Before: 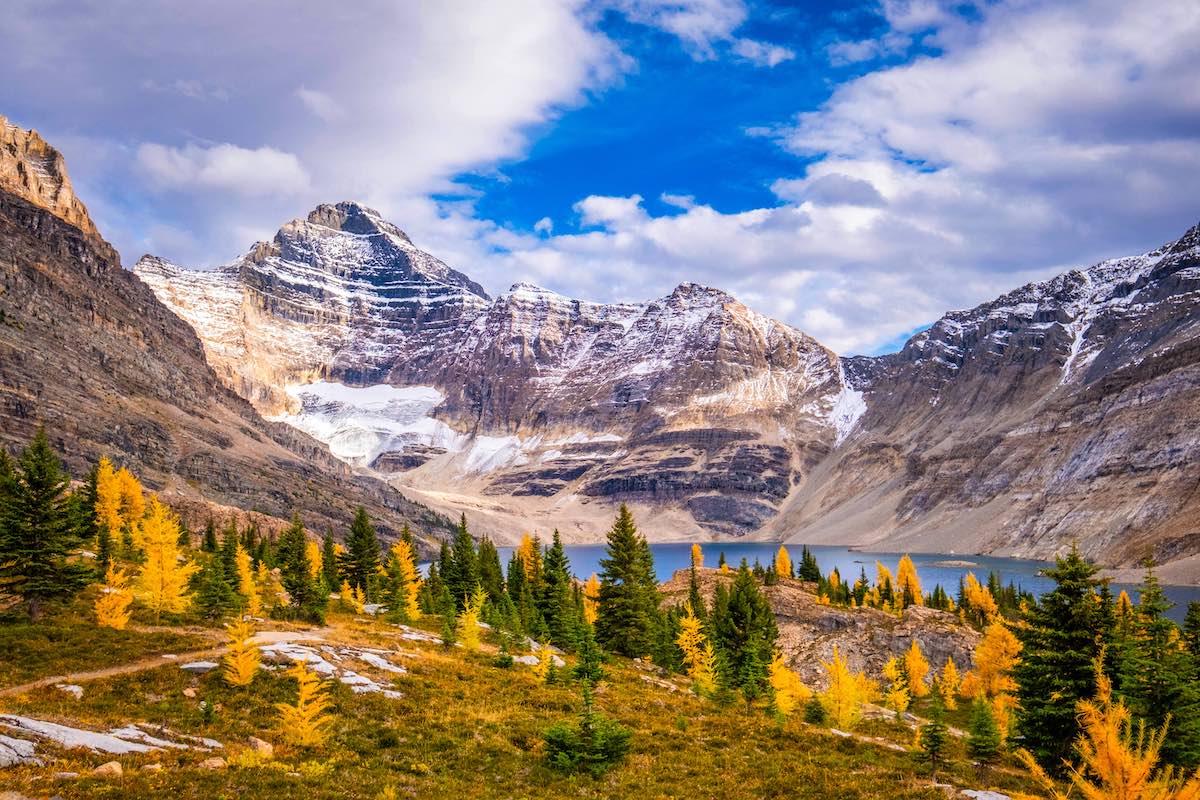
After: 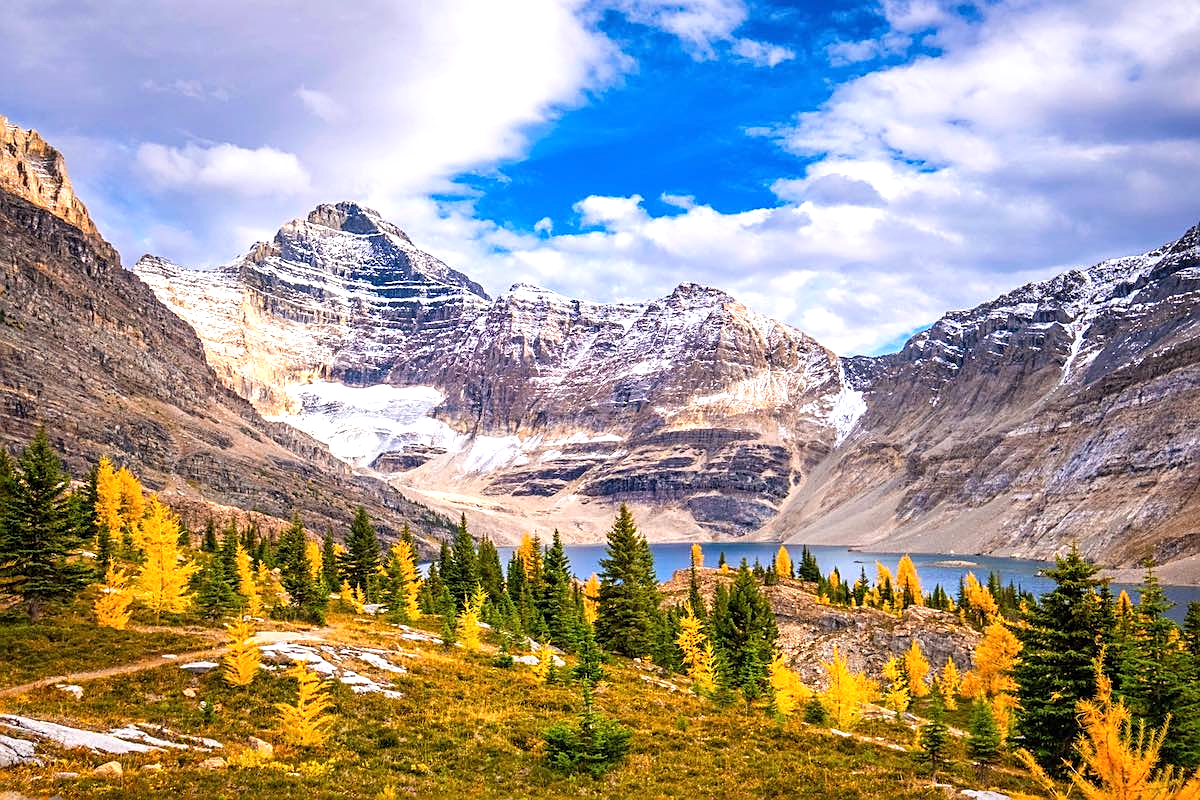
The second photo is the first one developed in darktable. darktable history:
exposure: exposure 0.49 EV, compensate highlight preservation false
sharpen: on, module defaults
